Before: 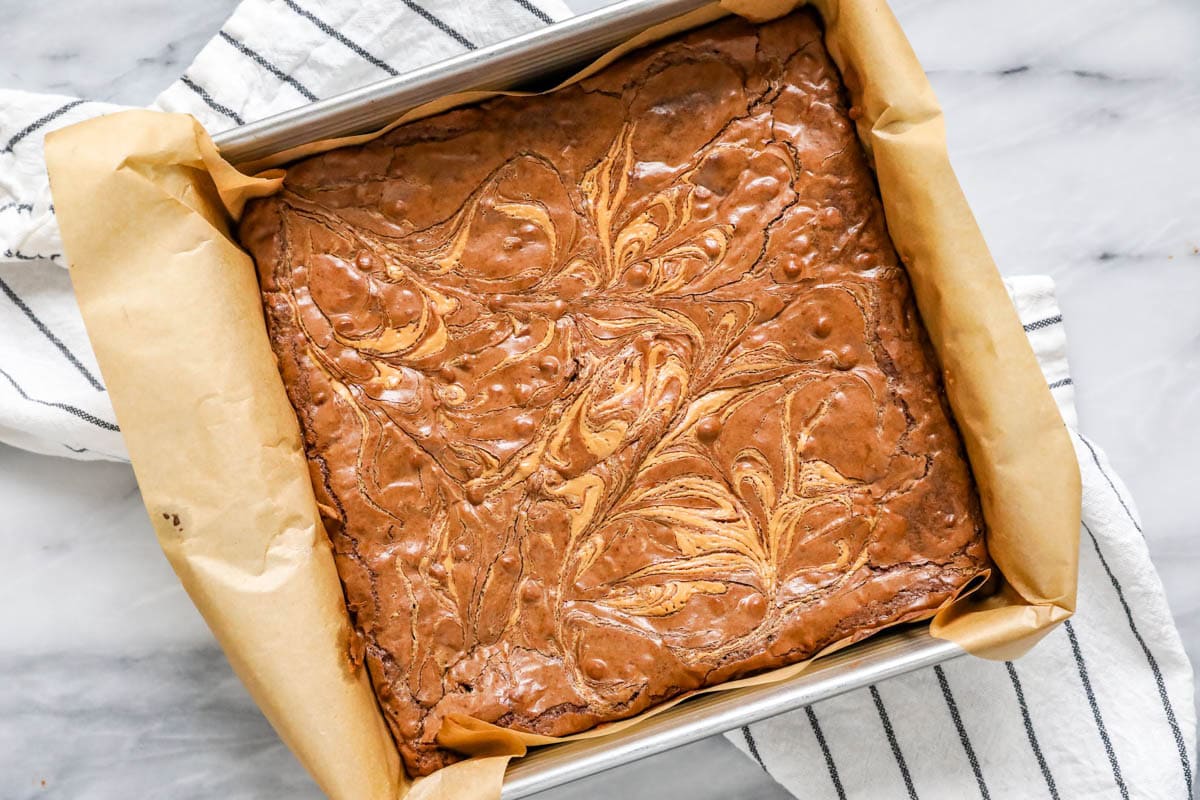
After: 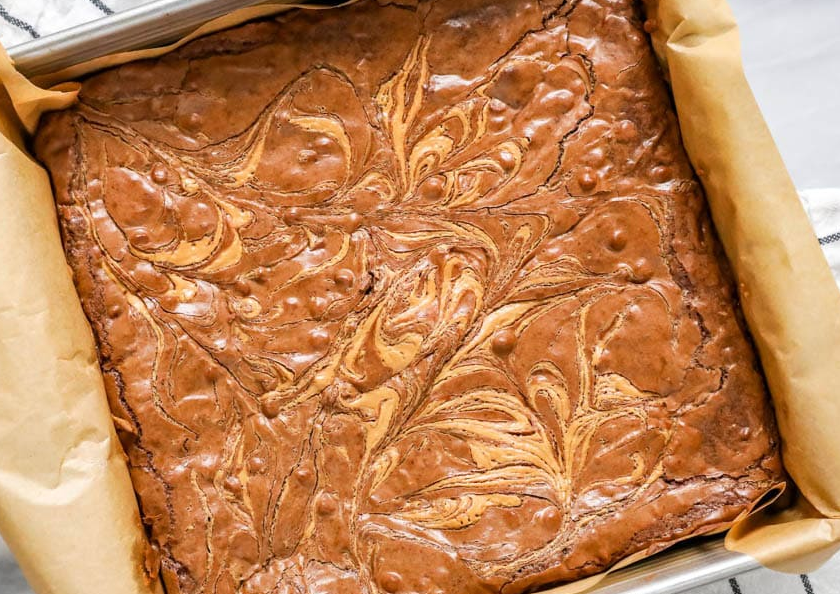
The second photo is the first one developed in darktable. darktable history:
crop and rotate: left 17.089%, top 10.898%, right 12.855%, bottom 14.745%
